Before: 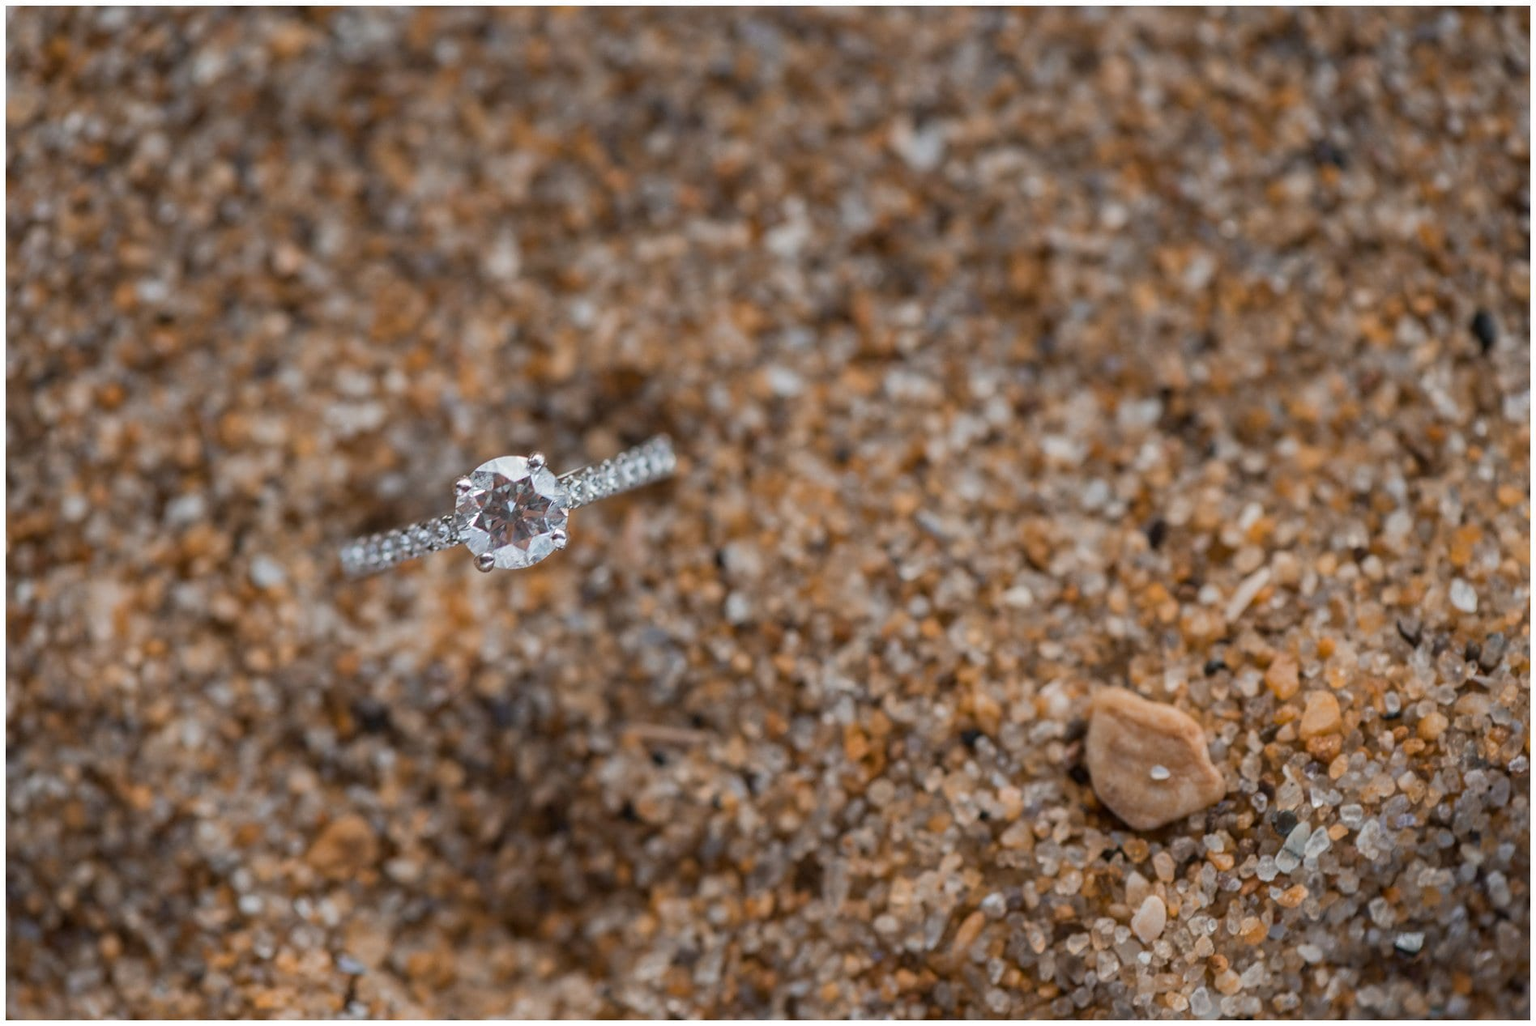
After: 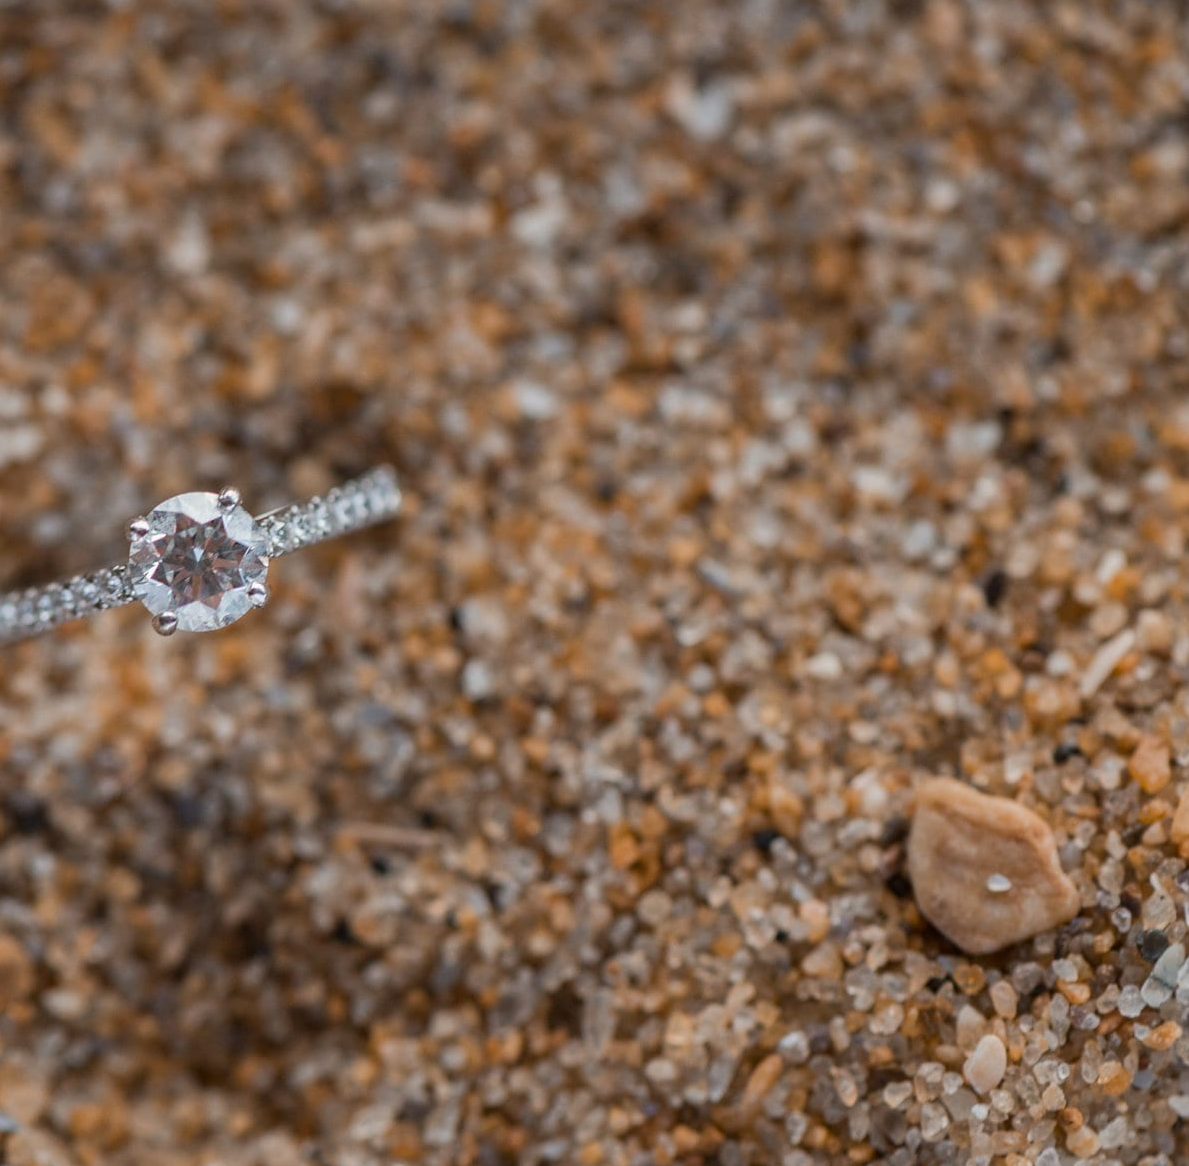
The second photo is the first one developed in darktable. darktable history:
crop and rotate: left 22.902%, top 5.646%, right 14.38%, bottom 2.247%
